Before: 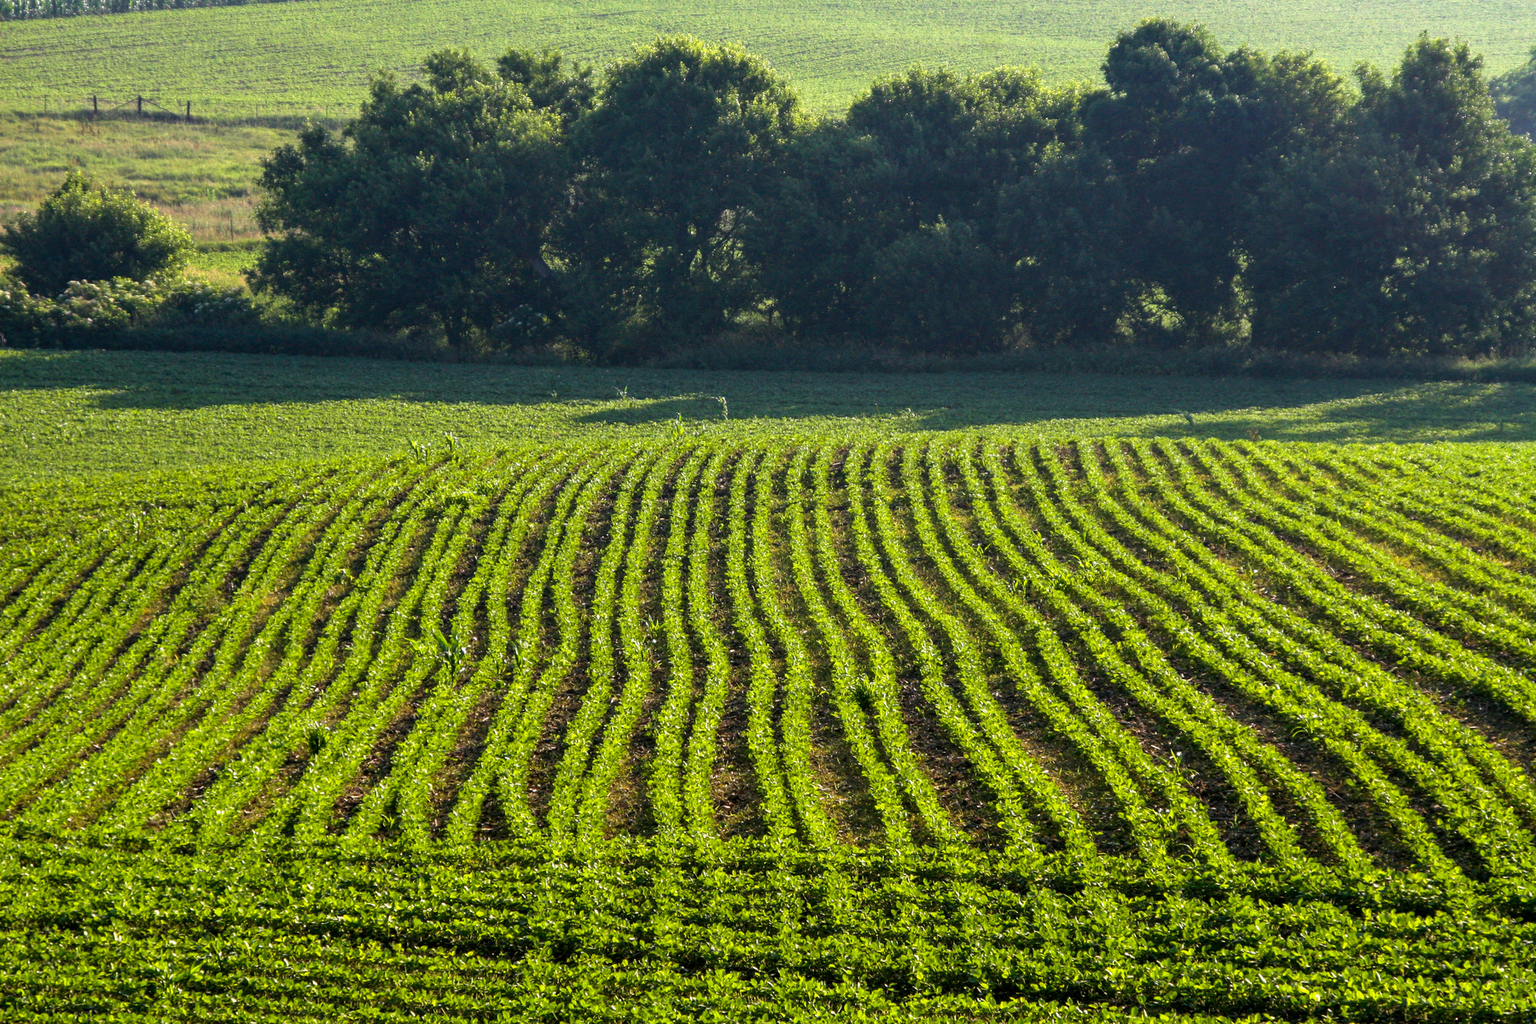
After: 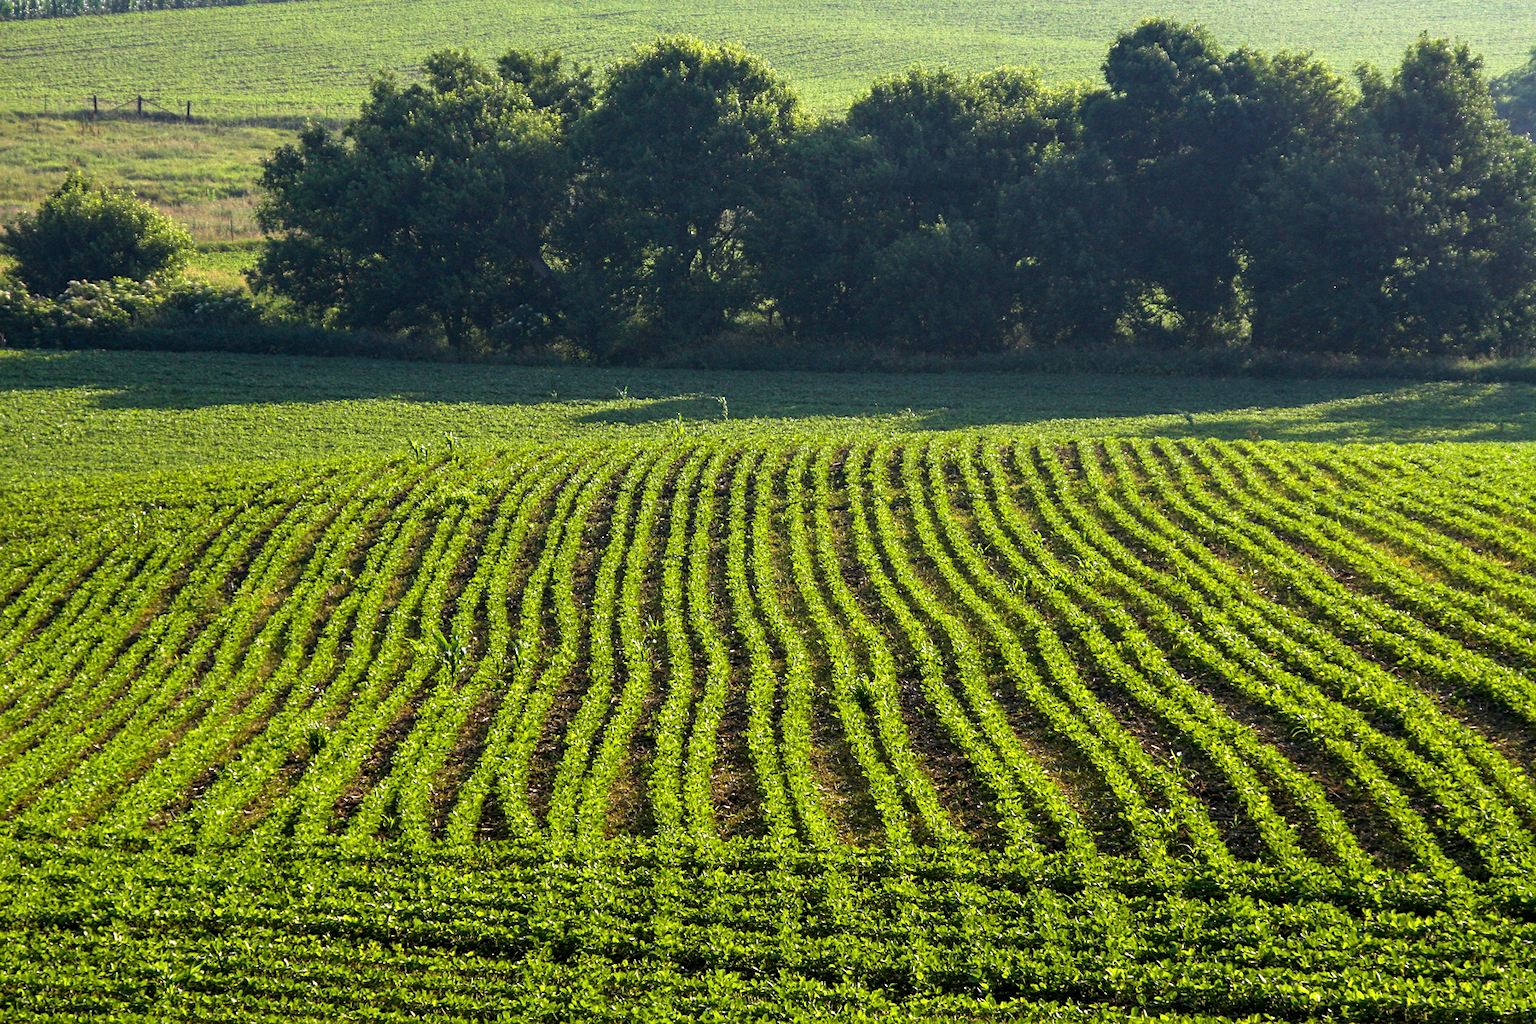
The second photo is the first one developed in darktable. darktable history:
exposure: compensate highlight preservation false
sharpen: amount 0.2
